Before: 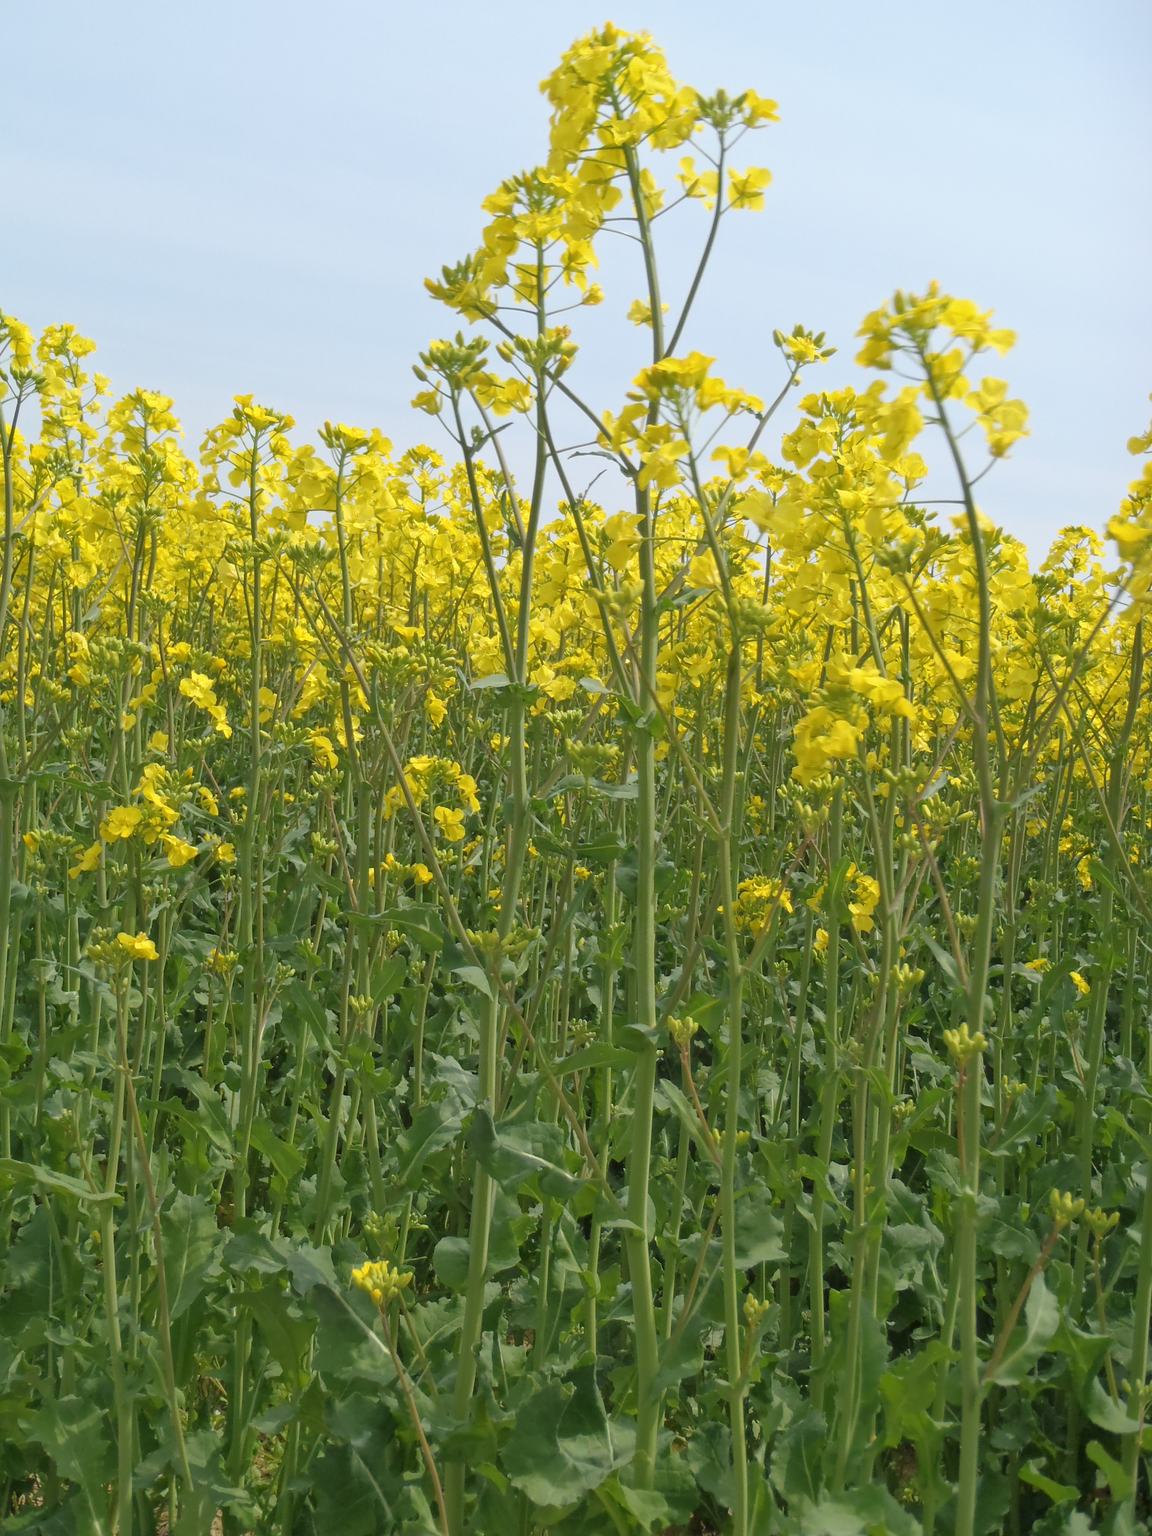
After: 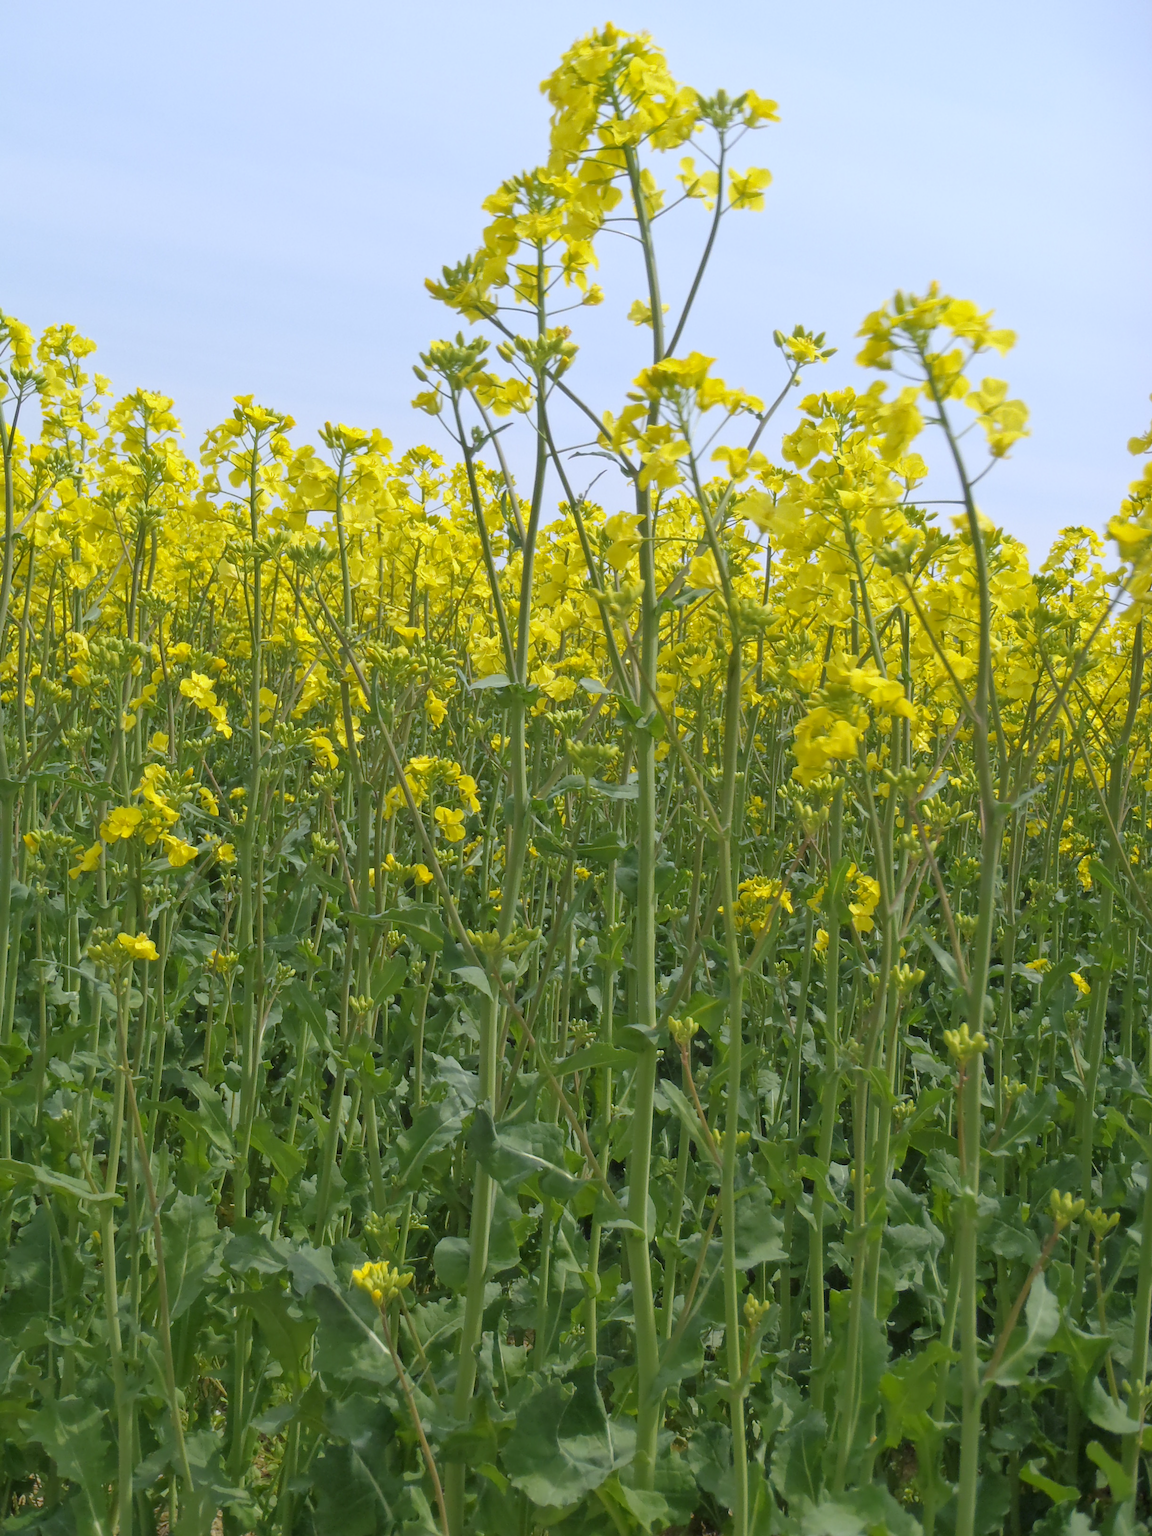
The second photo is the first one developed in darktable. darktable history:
color correction: highlights a* 3.84, highlights b* 5.07
white balance: red 0.924, blue 1.095
